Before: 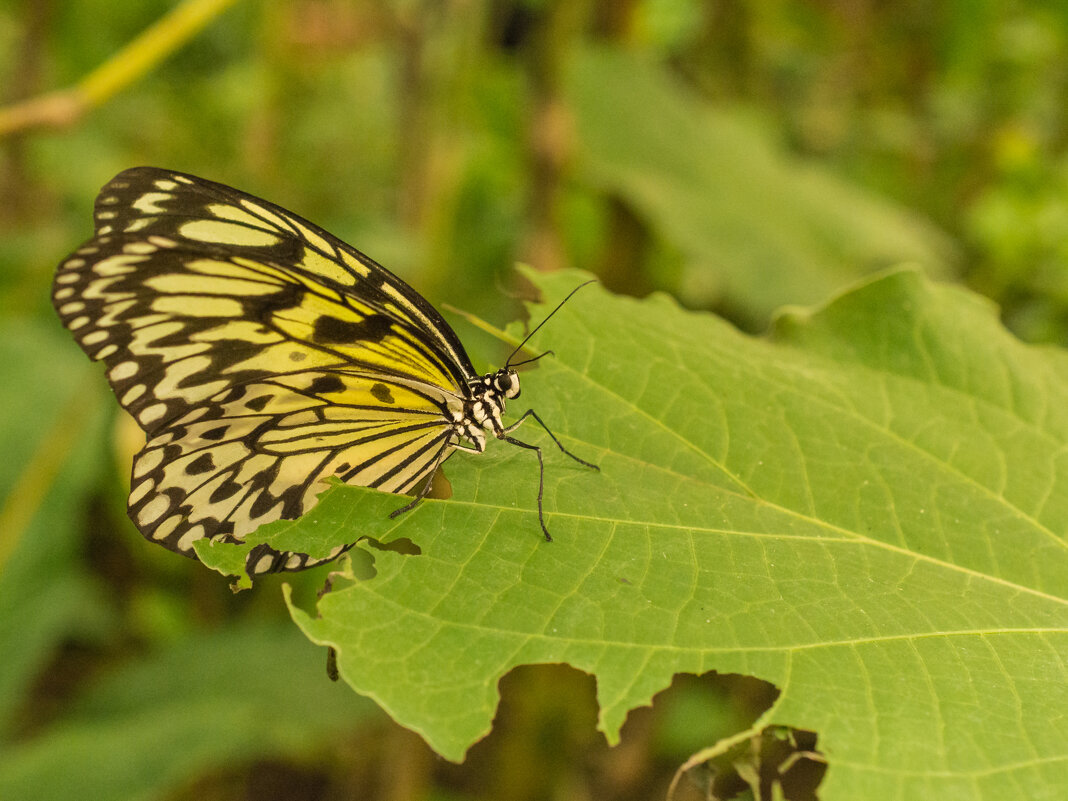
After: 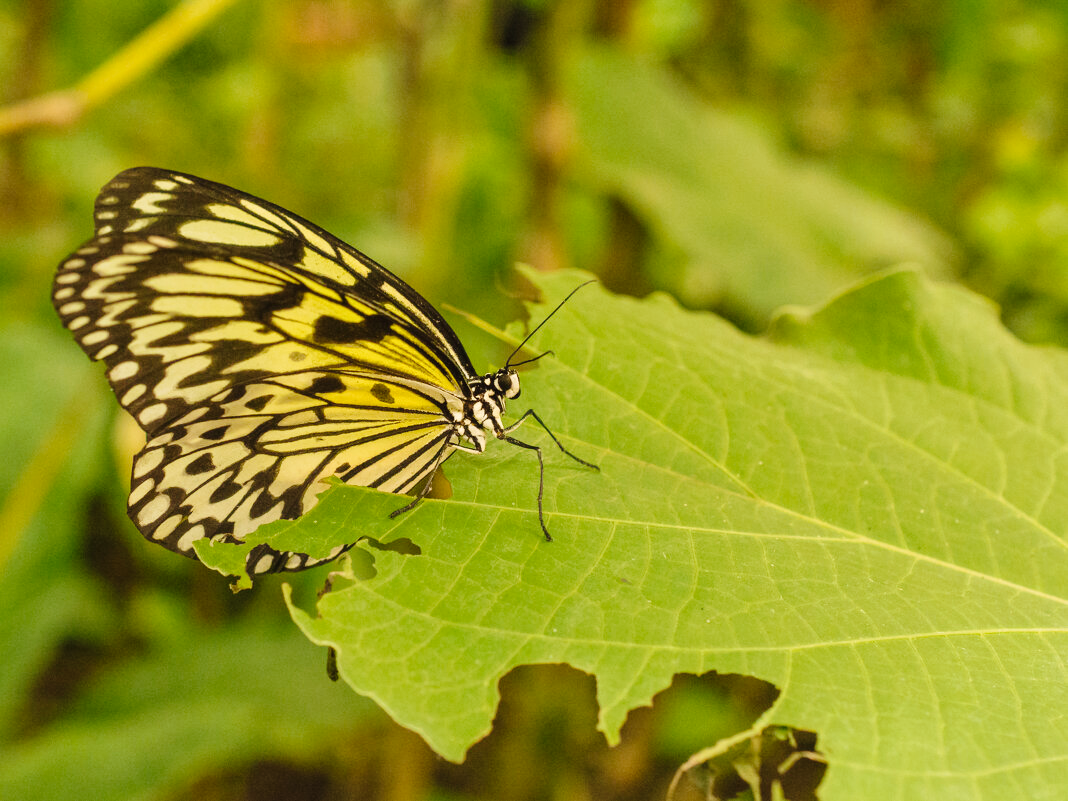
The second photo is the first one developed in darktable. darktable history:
levels: black 0.048%, white 99.88%, levels [0, 0.498, 1]
tone curve: curves: ch0 [(0, 0) (0.003, 0.015) (0.011, 0.019) (0.025, 0.026) (0.044, 0.041) (0.069, 0.057) (0.1, 0.085) (0.136, 0.116) (0.177, 0.158) (0.224, 0.215) (0.277, 0.286) (0.335, 0.367) (0.399, 0.452) (0.468, 0.534) (0.543, 0.612) (0.623, 0.698) (0.709, 0.775) (0.801, 0.858) (0.898, 0.928) (1, 1)], preserve colors none
